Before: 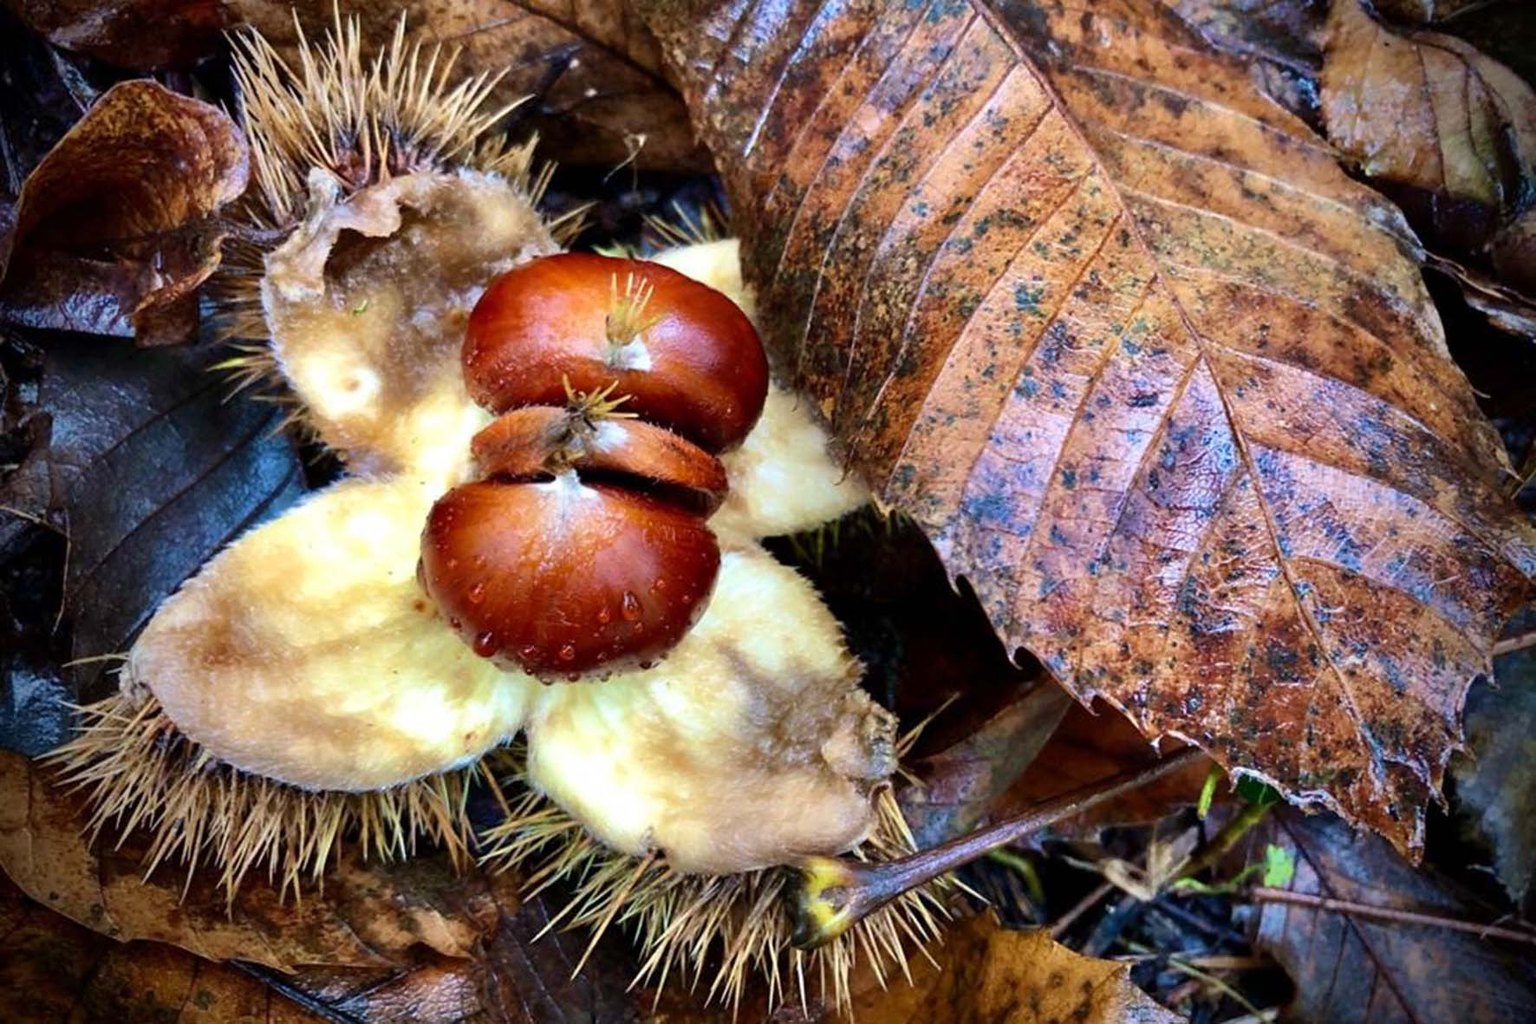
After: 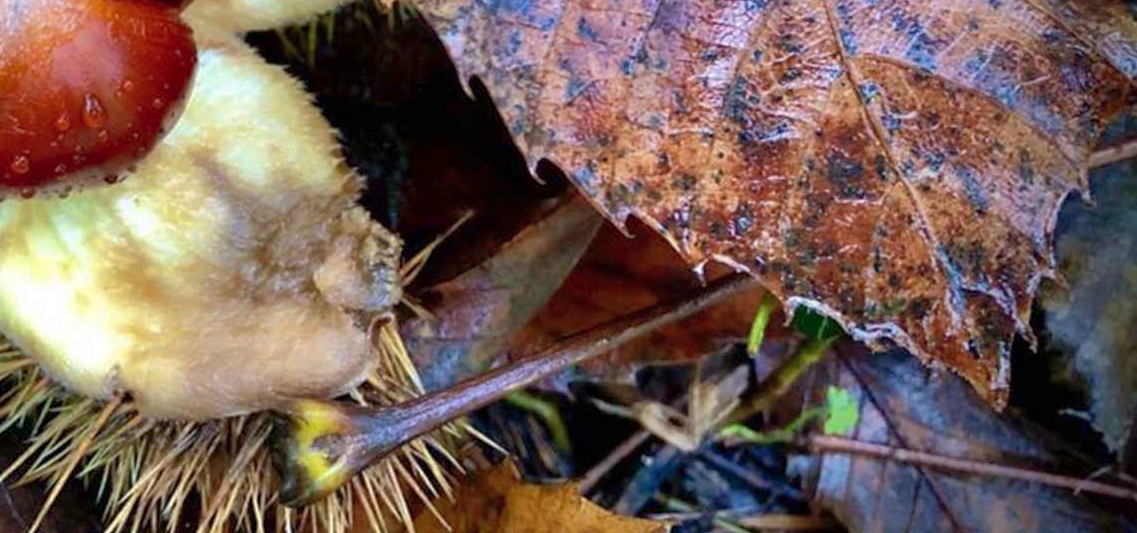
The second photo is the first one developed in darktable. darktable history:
crop and rotate: left 35.823%, top 49.843%, bottom 4.988%
shadows and highlights: highlights color adjustment 53.63%
